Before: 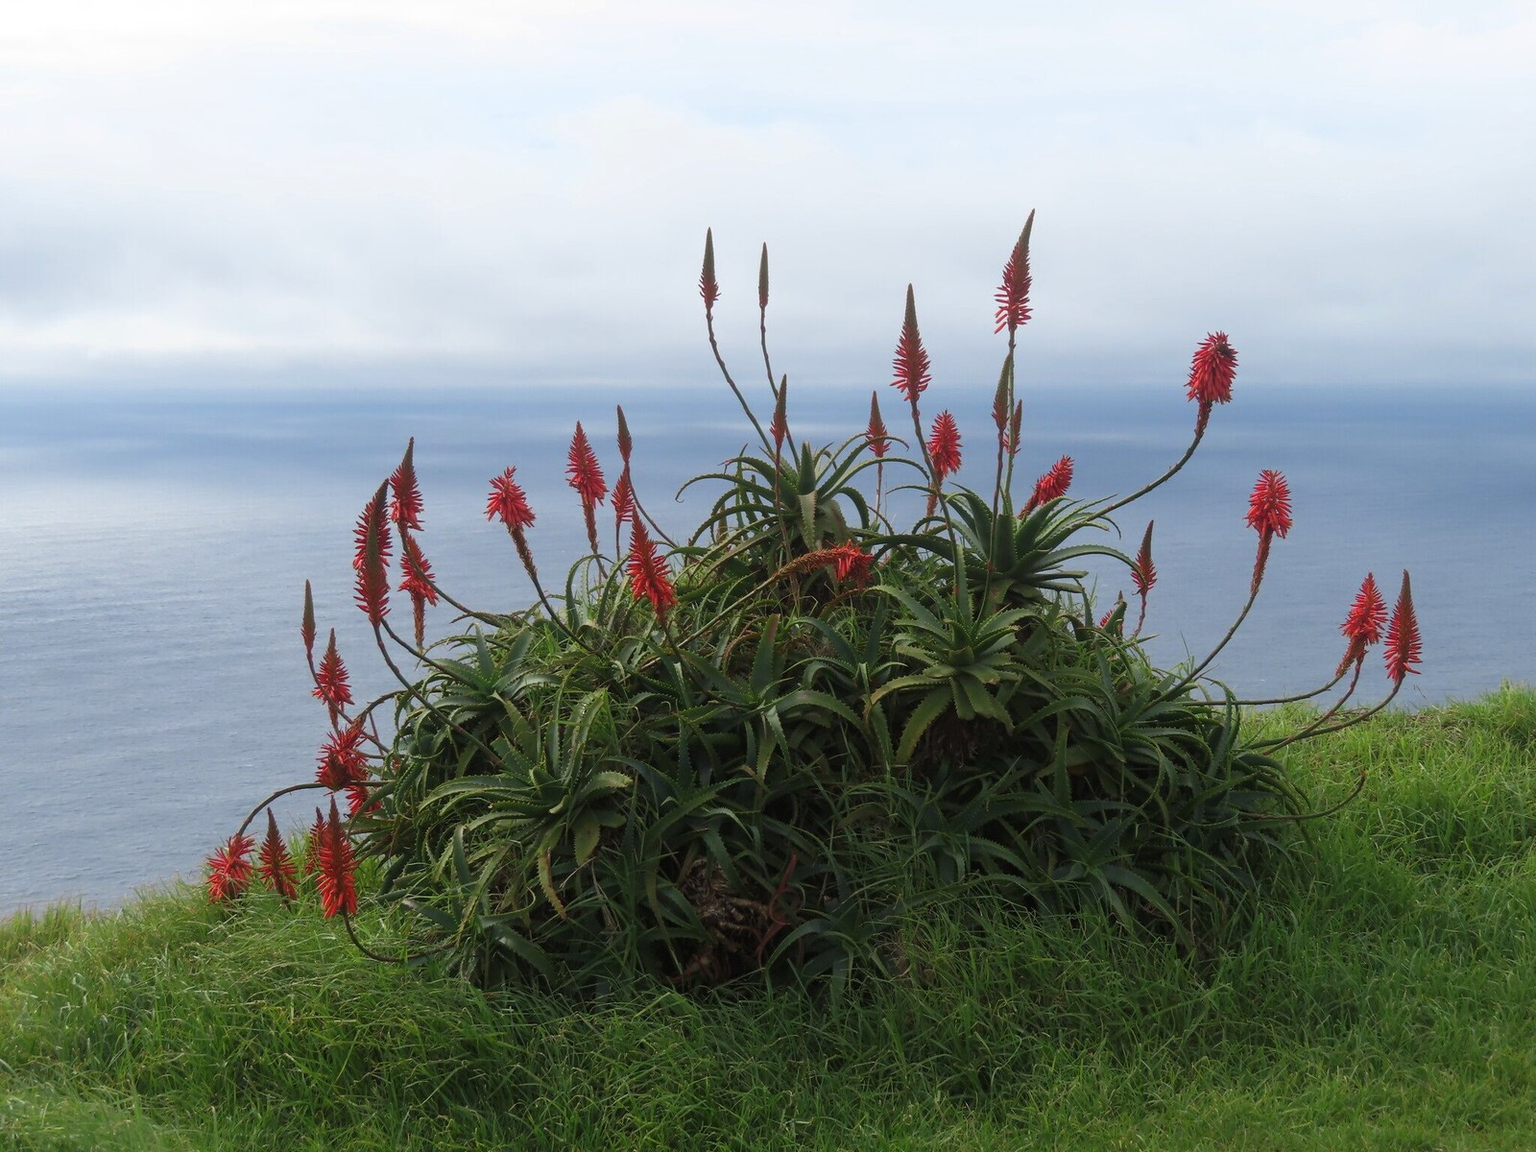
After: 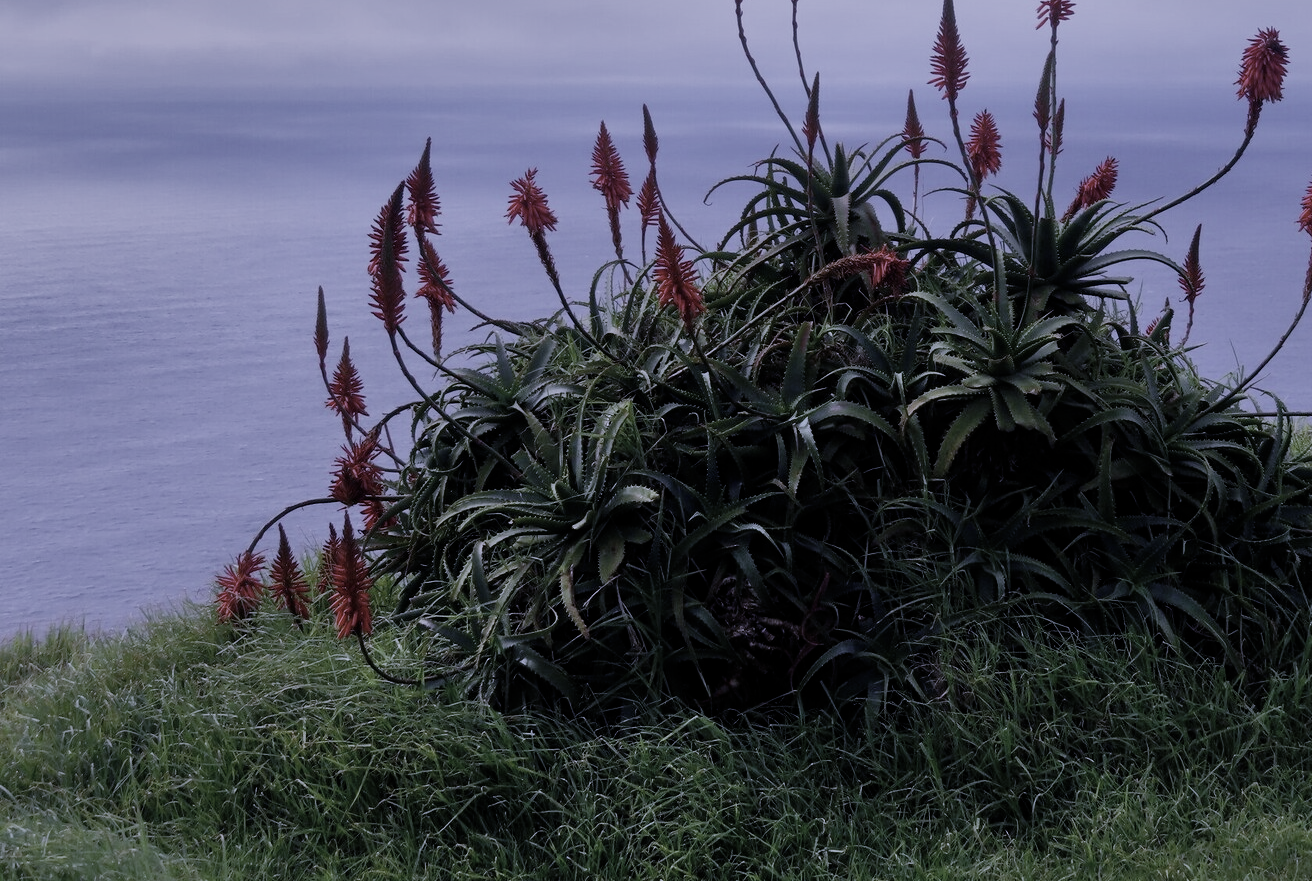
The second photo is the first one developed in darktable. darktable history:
white balance: red 0.98, blue 1.61
crop: top 26.531%, right 17.959%
vibrance: vibrance 0%
filmic rgb: middle gray luminance 29%, black relative exposure -10.3 EV, white relative exposure 5.5 EV, threshold 6 EV, target black luminance 0%, hardness 3.95, latitude 2.04%, contrast 1.132, highlights saturation mix 5%, shadows ↔ highlights balance 15.11%, add noise in highlights 0, preserve chrominance no, color science v3 (2019), use custom middle-gray values true, iterations of high-quality reconstruction 0, contrast in highlights soft, enable highlight reconstruction true
color correction: saturation 0.5
shadows and highlights: radius 108.52, shadows 40.68, highlights -72.88, low approximation 0.01, soften with gaussian
